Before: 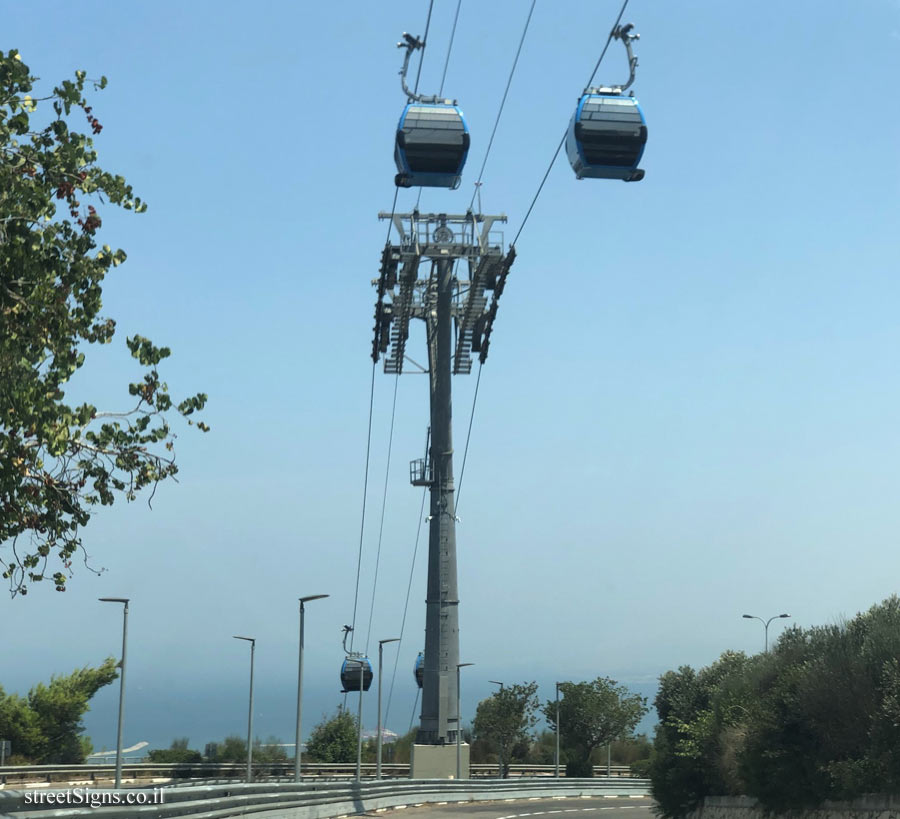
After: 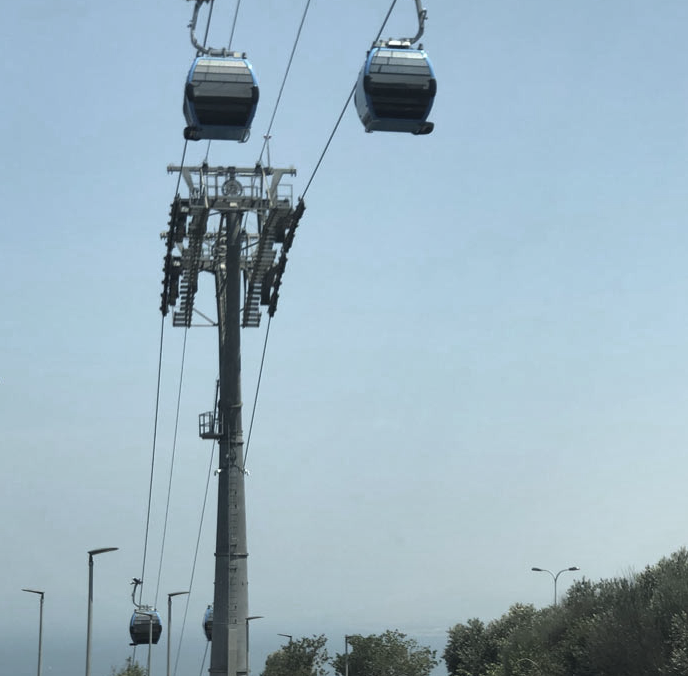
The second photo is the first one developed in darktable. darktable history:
shadows and highlights: soften with gaussian
color zones: curves: ch0 [(0, 0.613) (0.01, 0.613) (0.245, 0.448) (0.498, 0.529) (0.642, 0.665) (0.879, 0.777) (0.99, 0.613)]; ch1 [(0, 0) (0.143, 0) (0.286, 0) (0.429, 0) (0.571, 0) (0.714, 0) (0.857, 0)], mix -62.23%
crop: left 23.478%, top 5.838%, bottom 11.539%
